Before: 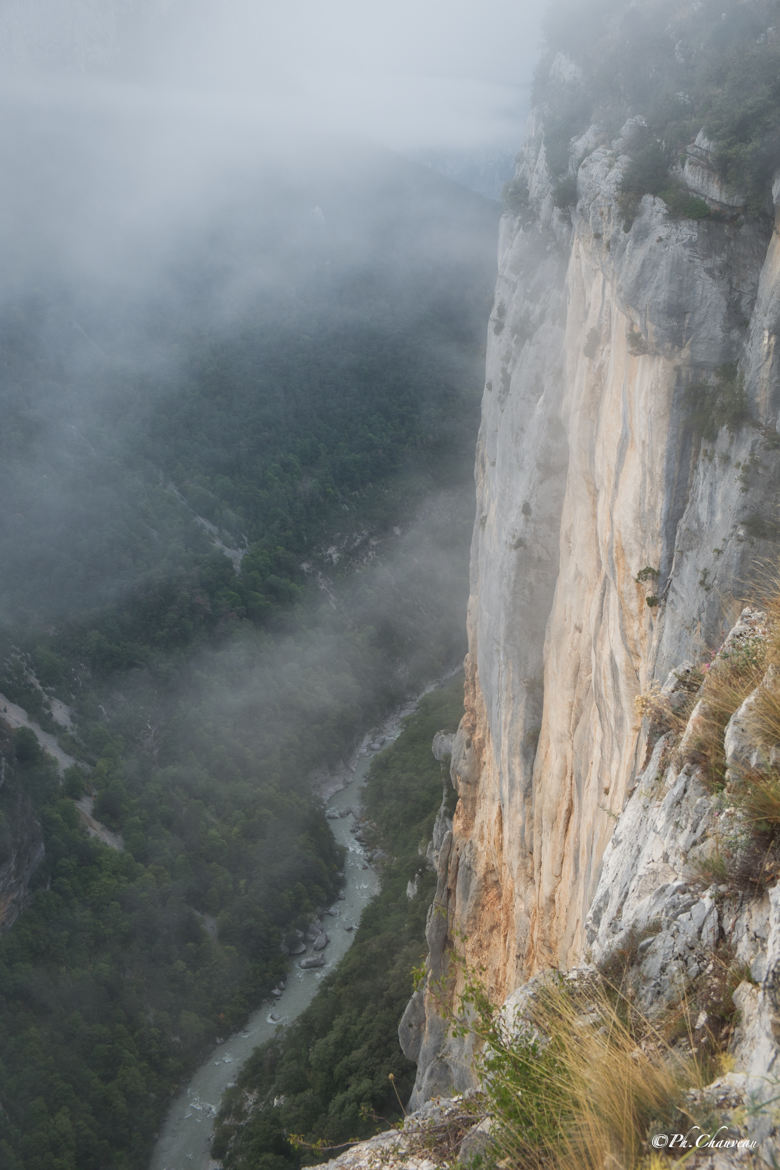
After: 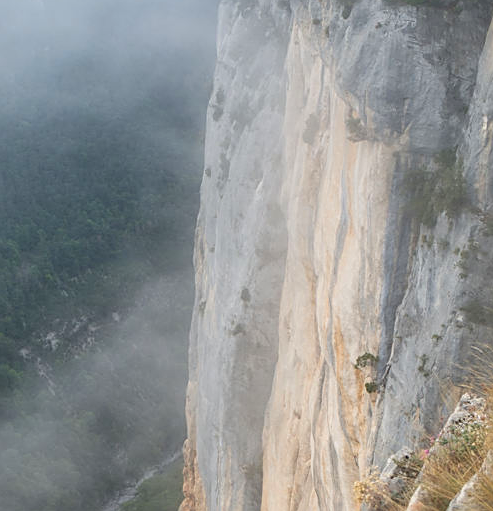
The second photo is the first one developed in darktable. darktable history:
crop: left 36.056%, top 18.299%, right 0.648%, bottom 37.944%
contrast brightness saturation: contrast 0.074, brightness 0.076, saturation 0.18
sharpen: on, module defaults
